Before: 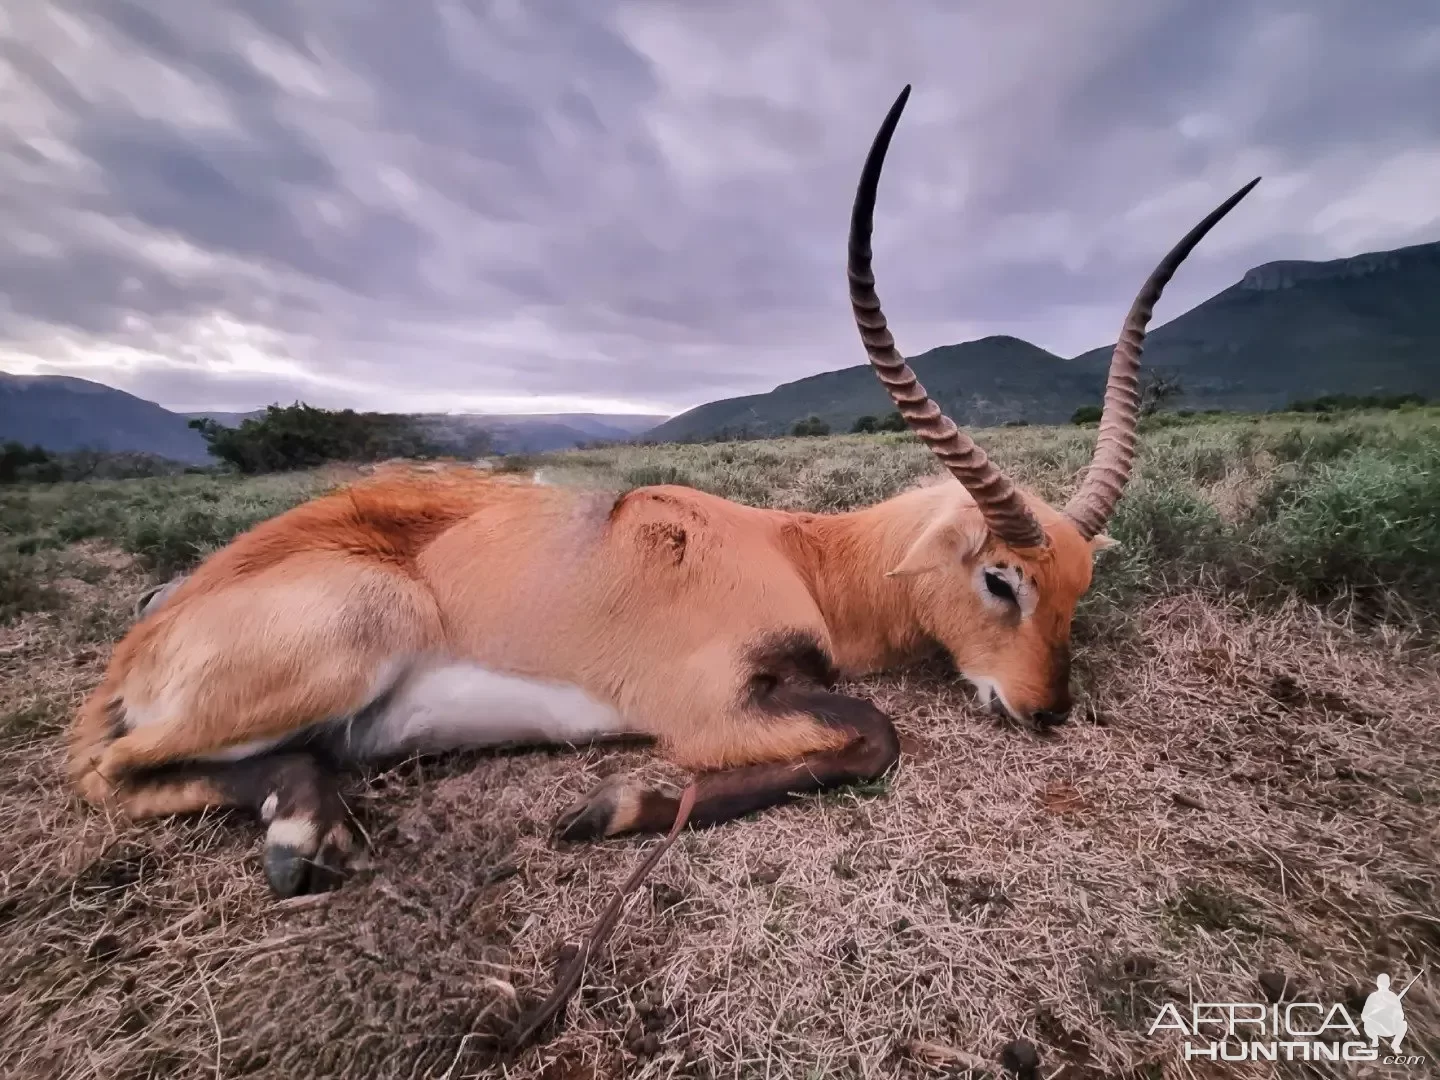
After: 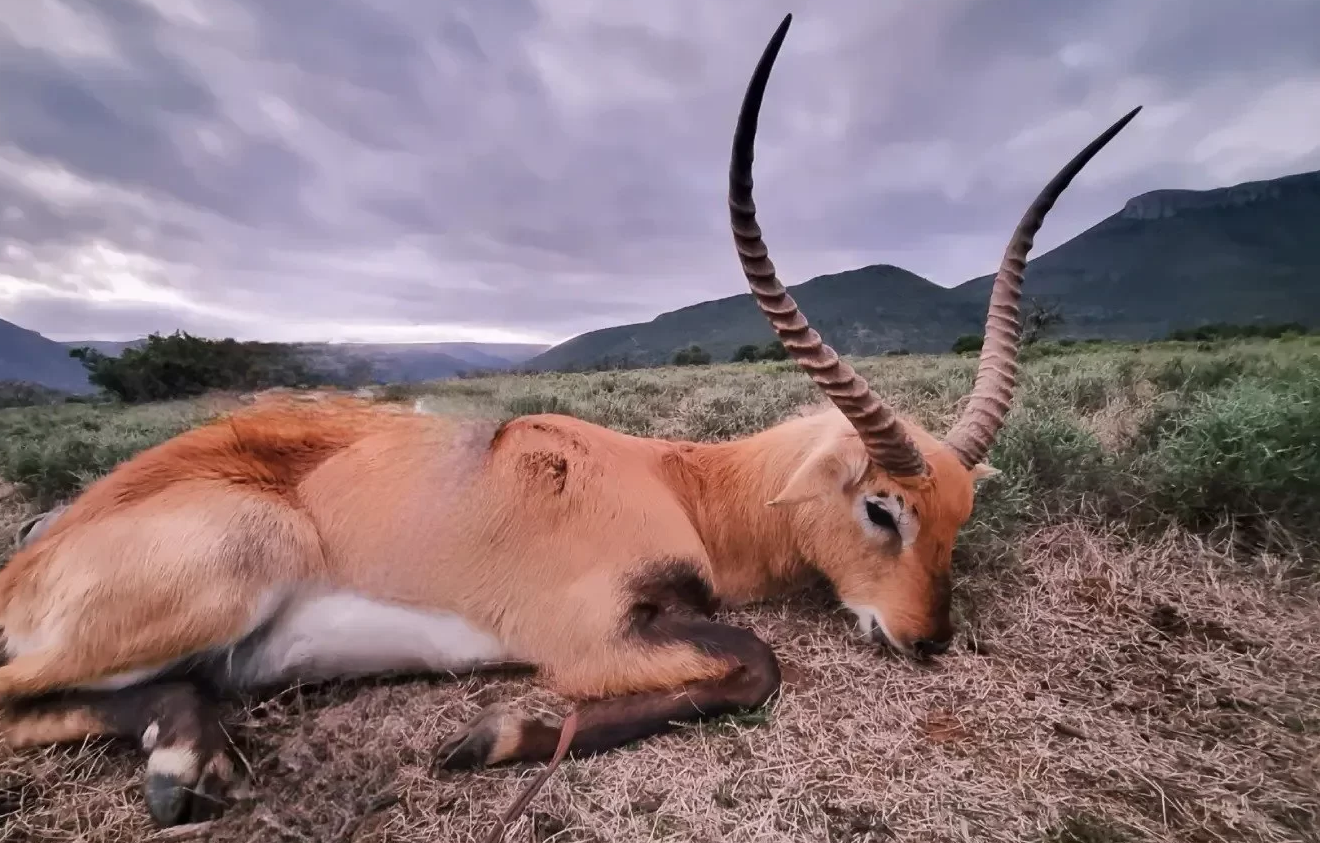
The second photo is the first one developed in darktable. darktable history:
base curve: preserve colors none
crop: left 8.33%, top 6.593%, bottom 15.292%
